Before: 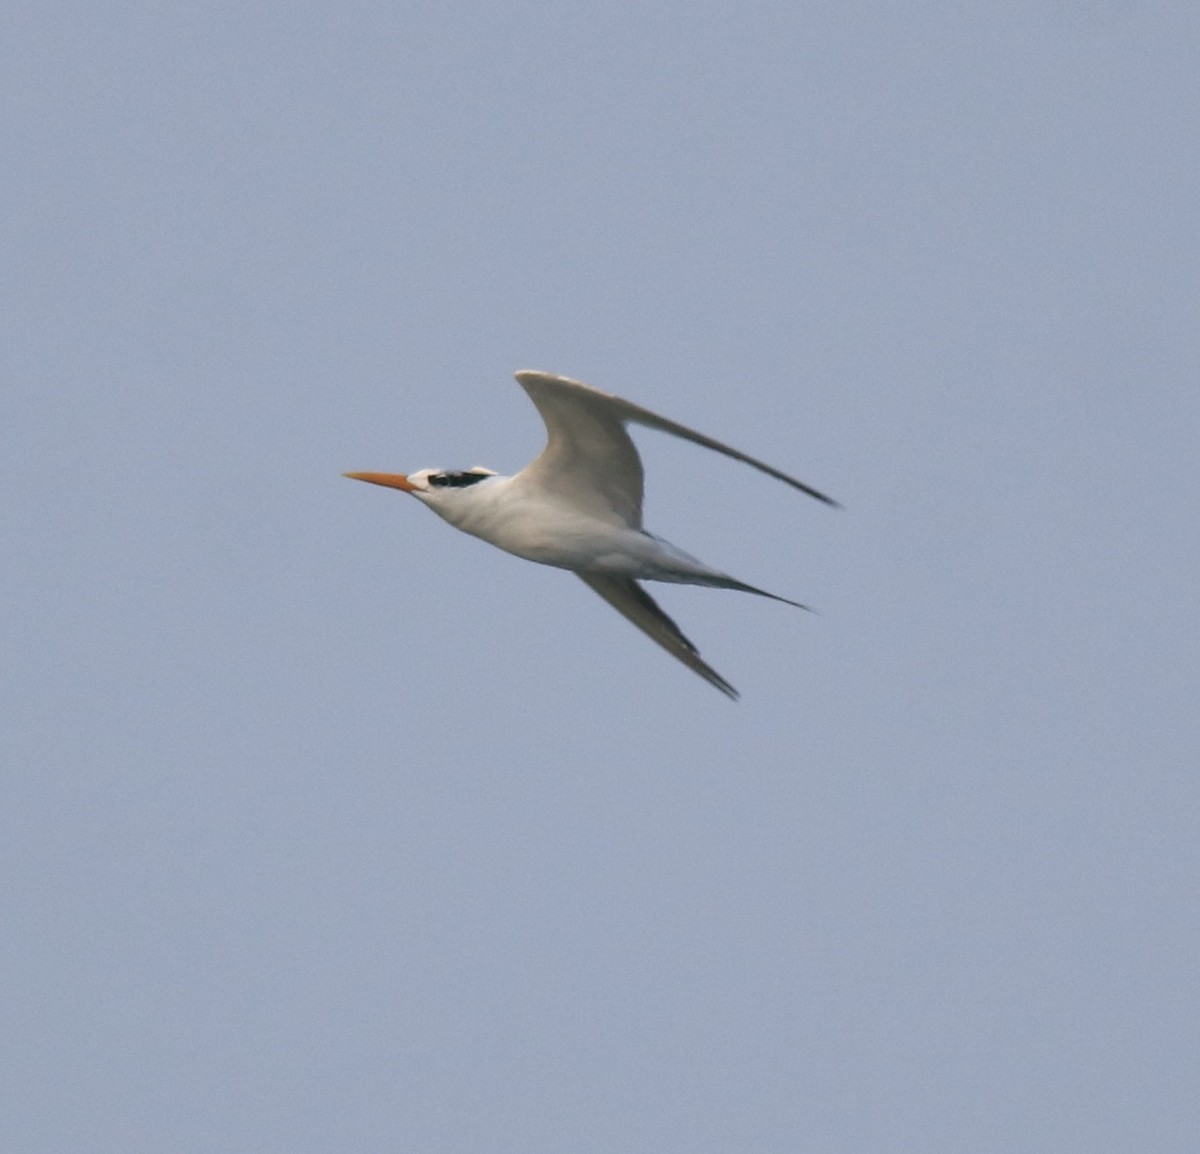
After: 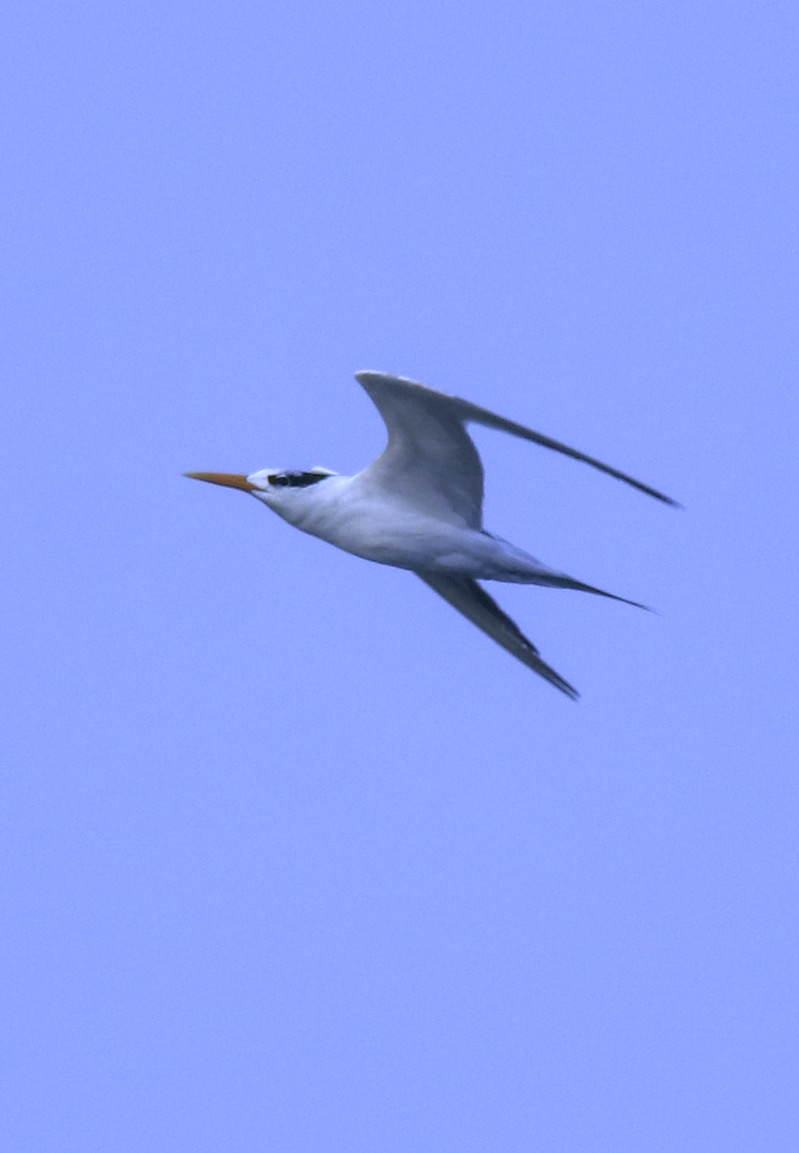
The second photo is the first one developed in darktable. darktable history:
local contrast: on, module defaults
white balance: red 0.766, blue 1.537
color correction: highlights a* 1.39, highlights b* 17.83
crop and rotate: left 13.409%, right 19.924%
